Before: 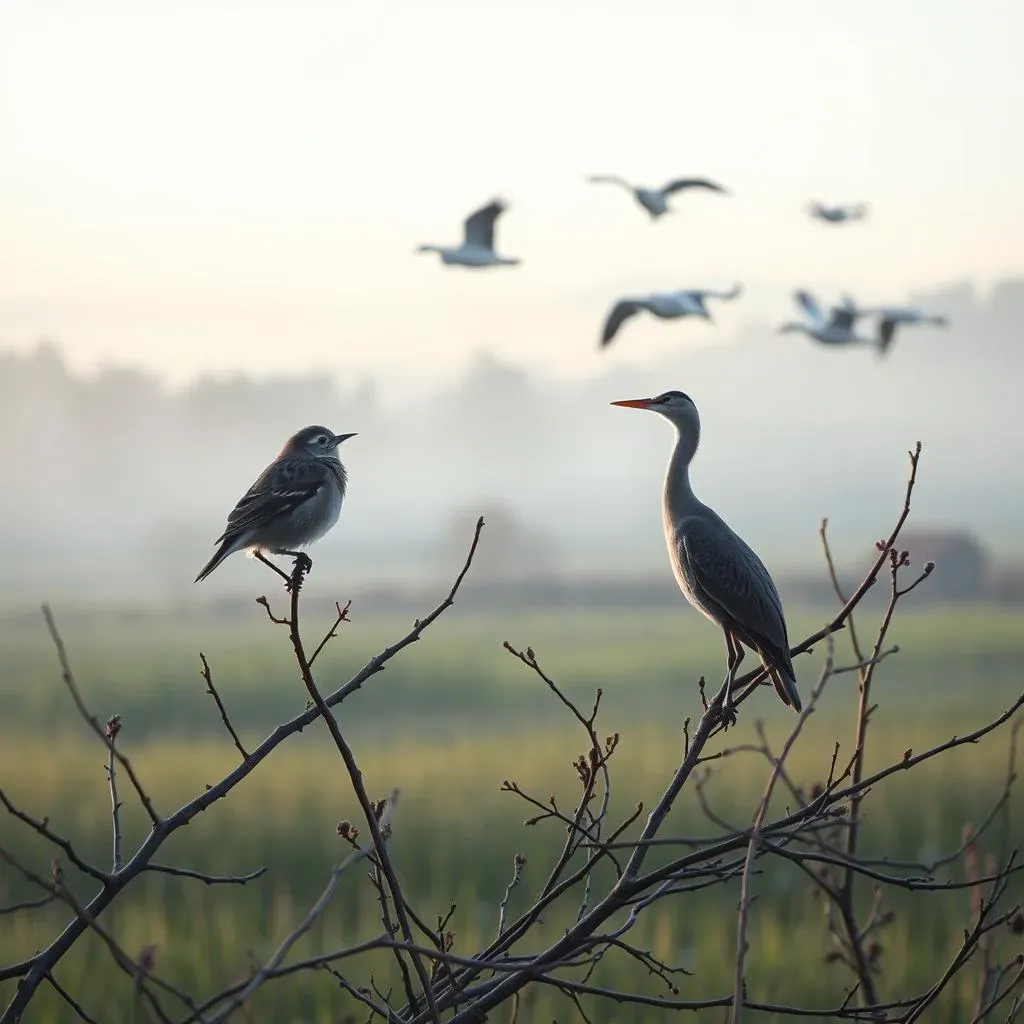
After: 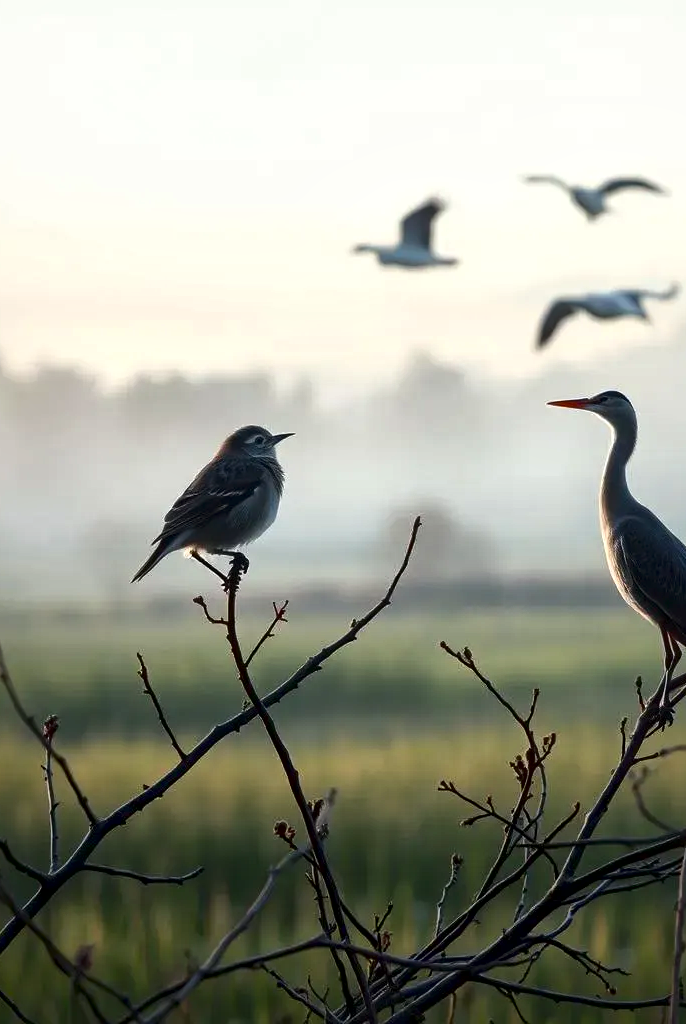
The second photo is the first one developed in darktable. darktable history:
crop and rotate: left 6.23%, right 26.735%
local contrast: mode bilateral grid, contrast 19, coarseness 50, detail 157%, midtone range 0.2
contrast brightness saturation: contrast 0.124, brightness -0.115, saturation 0.198
